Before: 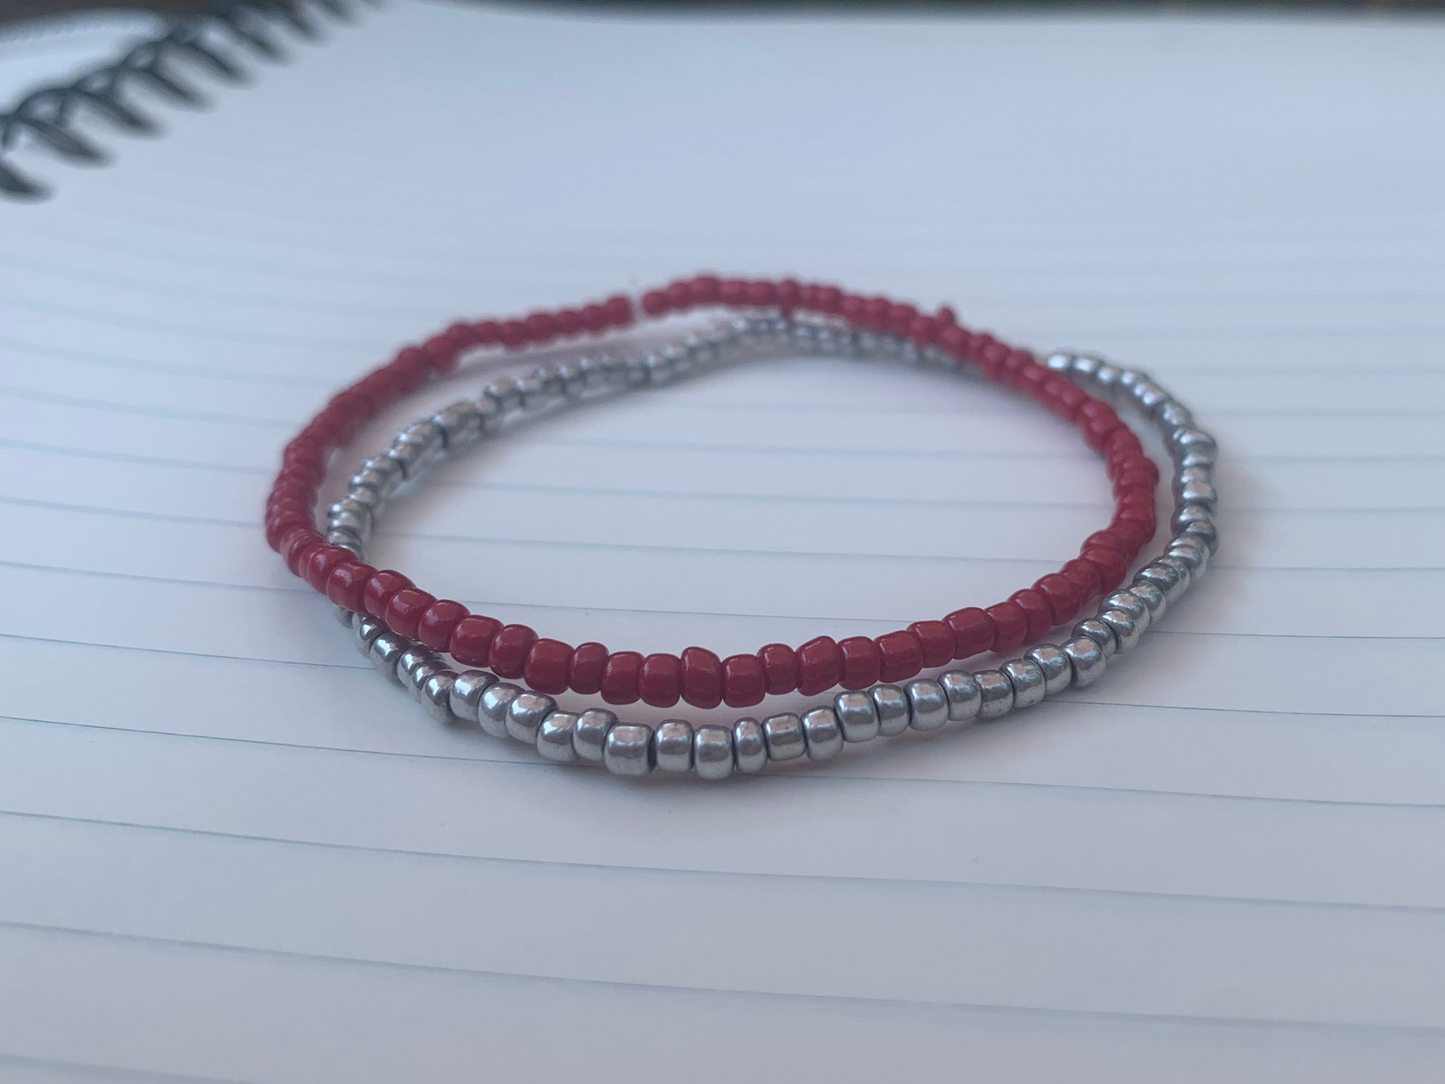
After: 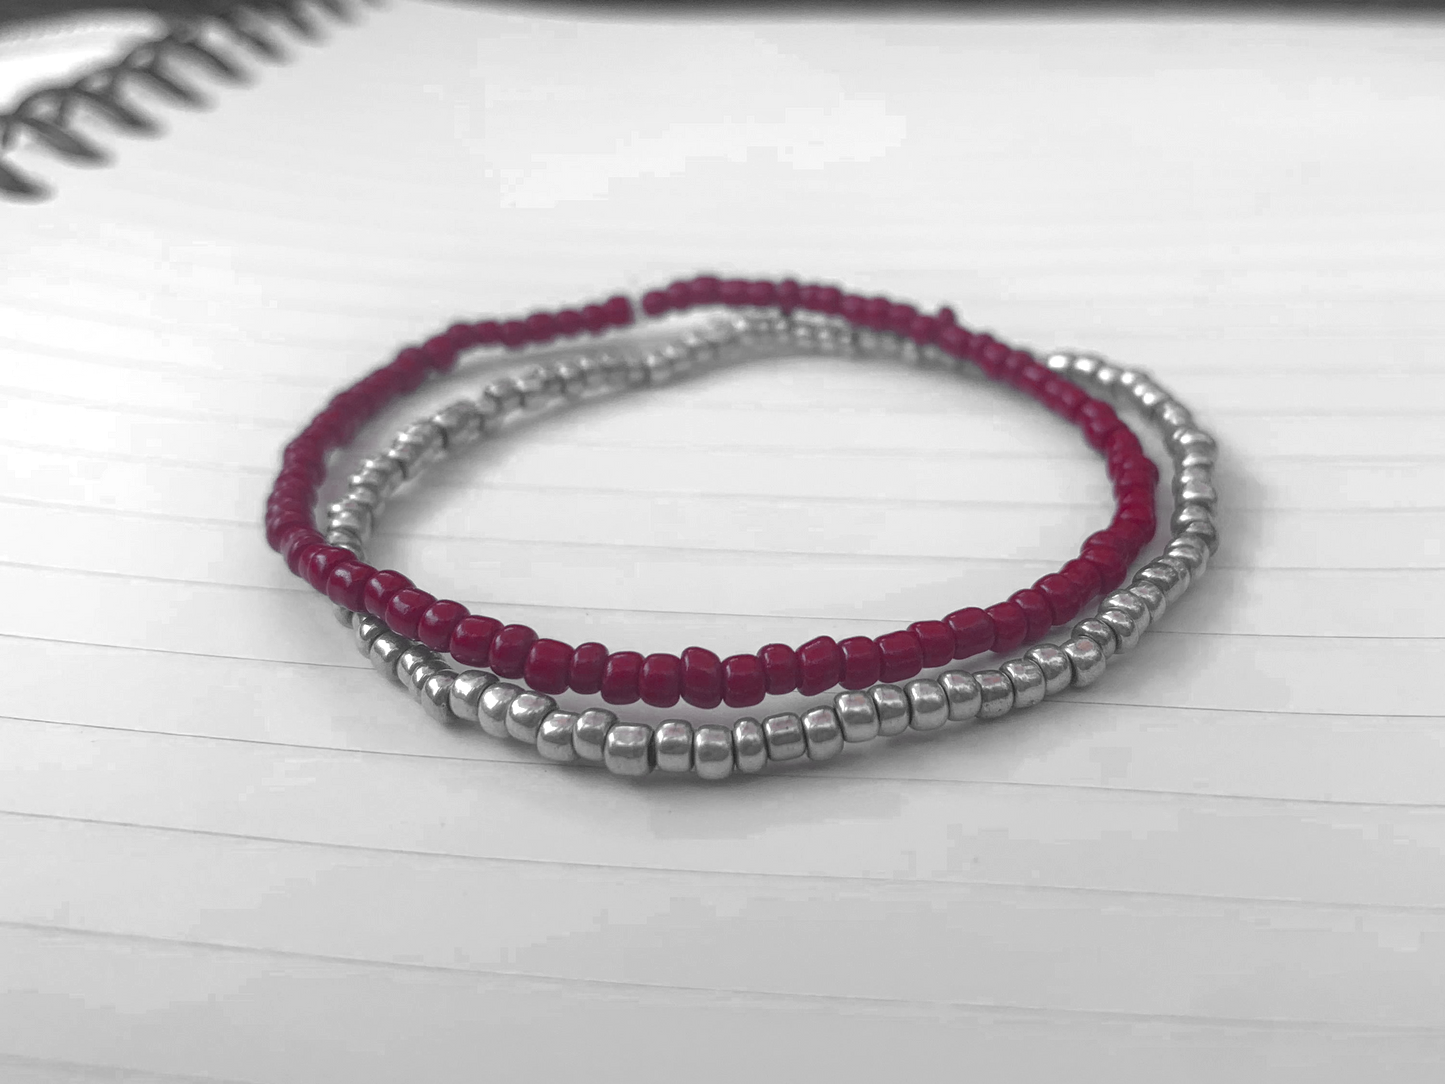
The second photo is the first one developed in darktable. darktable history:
local contrast: detail 110%
color zones: curves: ch0 [(0, 0.352) (0.143, 0.407) (0.286, 0.386) (0.429, 0.431) (0.571, 0.829) (0.714, 0.853) (0.857, 0.833) (1, 0.352)]; ch1 [(0, 0.604) (0.072, 0.726) (0.096, 0.608) (0.205, 0.007) (0.571, -0.006) (0.839, -0.013) (0.857, -0.012) (1, 0.604)]
